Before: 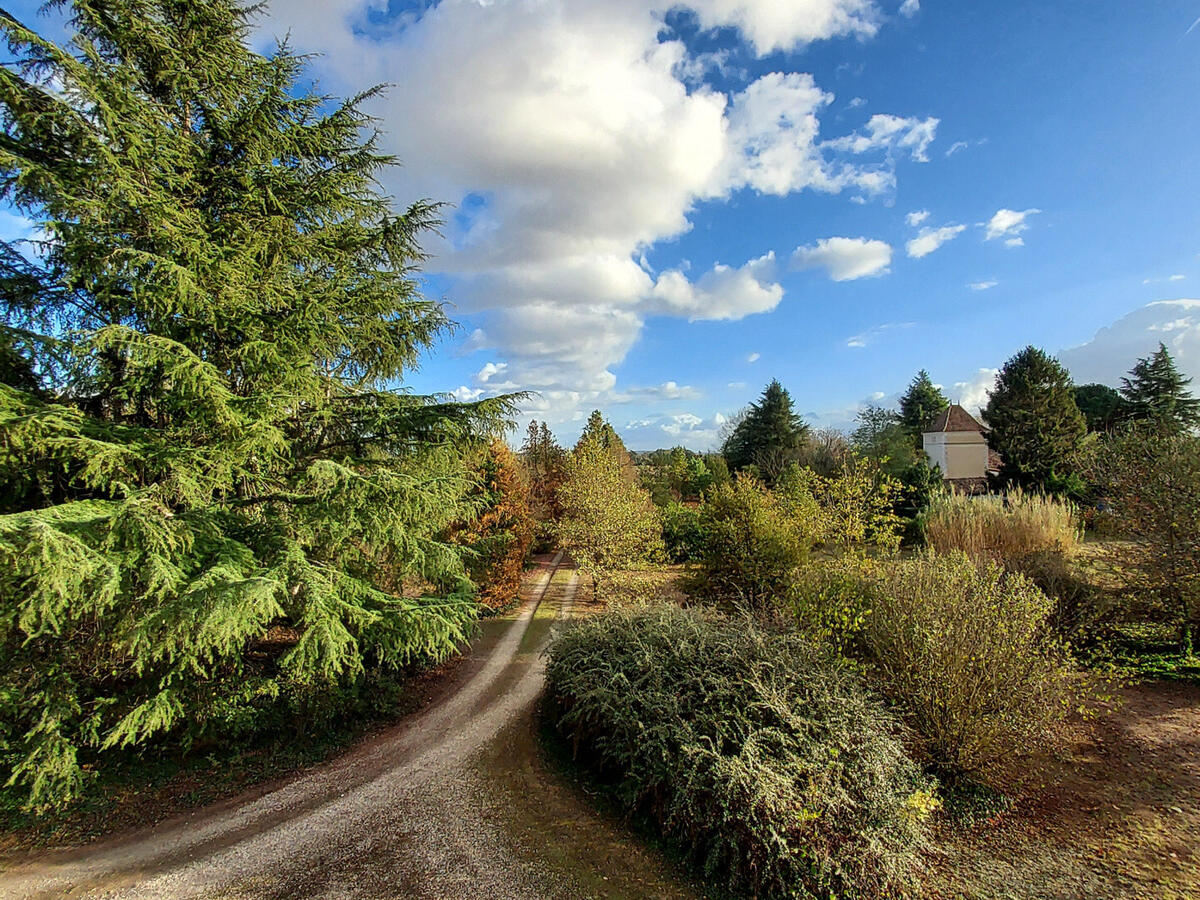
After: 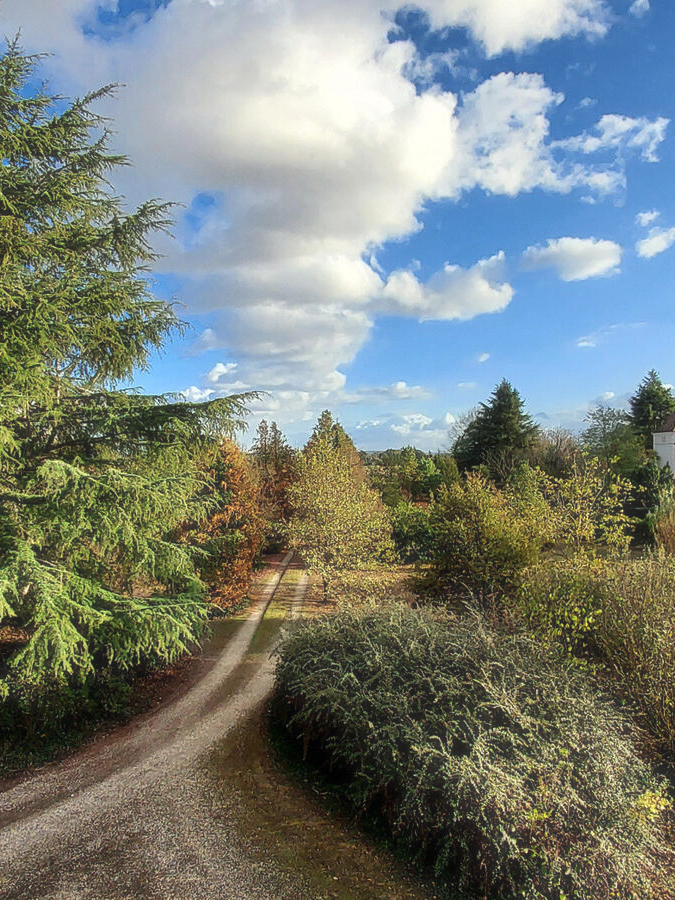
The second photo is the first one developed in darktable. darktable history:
crop and rotate: left 22.516%, right 21.234%
haze removal: strength -0.1, adaptive false
